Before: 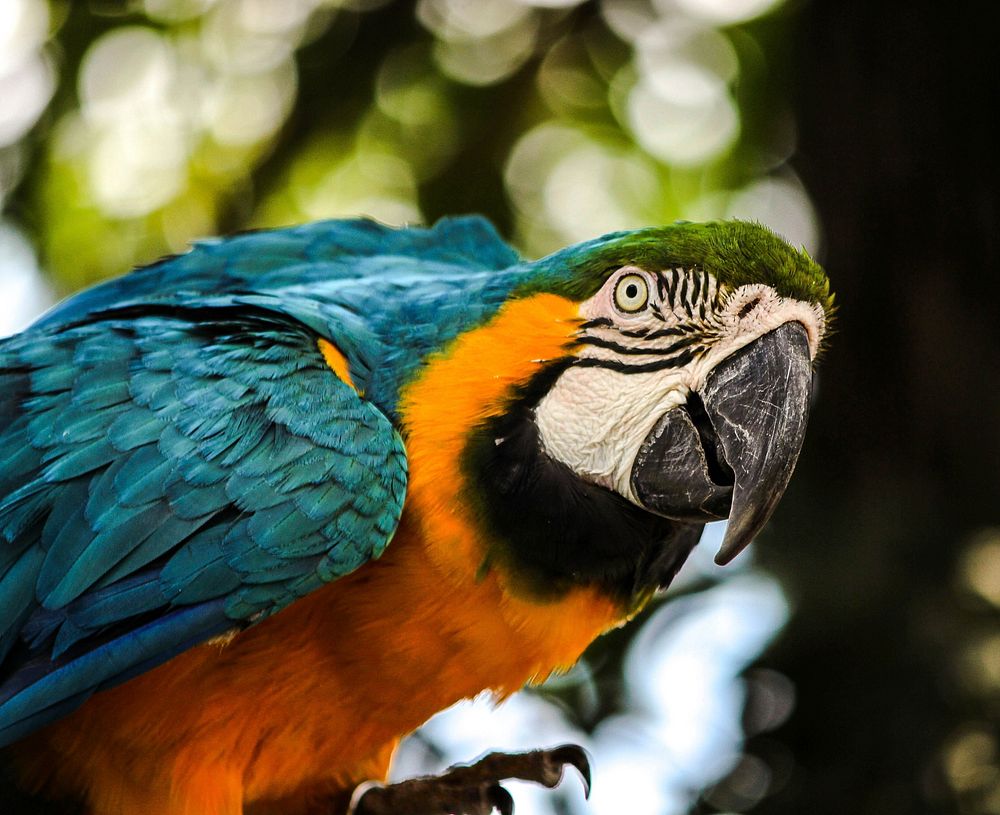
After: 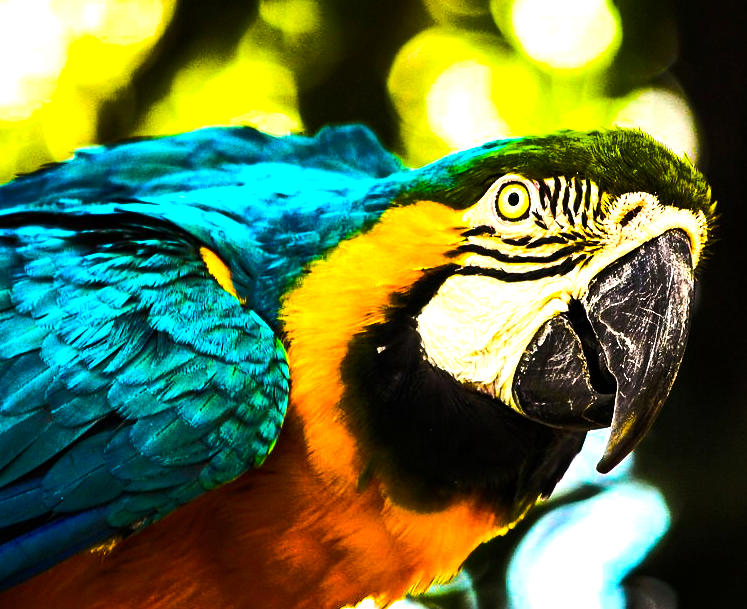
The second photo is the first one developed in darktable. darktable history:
tone equalizer: -8 EV -0.417 EV, -7 EV -0.389 EV, -6 EV -0.333 EV, -5 EV -0.222 EV, -3 EV 0.222 EV, -2 EV 0.333 EV, -1 EV 0.389 EV, +0 EV 0.417 EV, edges refinement/feathering 500, mask exposure compensation -1.57 EV, preserve details no
crop and rotate: left 11.831%, top 11.346%, right 13.429%, bottom 13.899%
color balance rgb: linear chroma grading › global chroma 40.15%, perceptual saturation grading › global saturation 60.58%, perceptual saturation grading › highlights 20.44%, perceptual saturation grading › shadows -50.36%, perceptual brilliance grading › highlights 2.19%, perceptual brilliance grading › mid-tones -50.36%, perceptual brilliance grading › shadows -50.36%
exposure: black level correction 0, exposure 1 EV, compensate exposure bias true, compensate highlight preservation false
